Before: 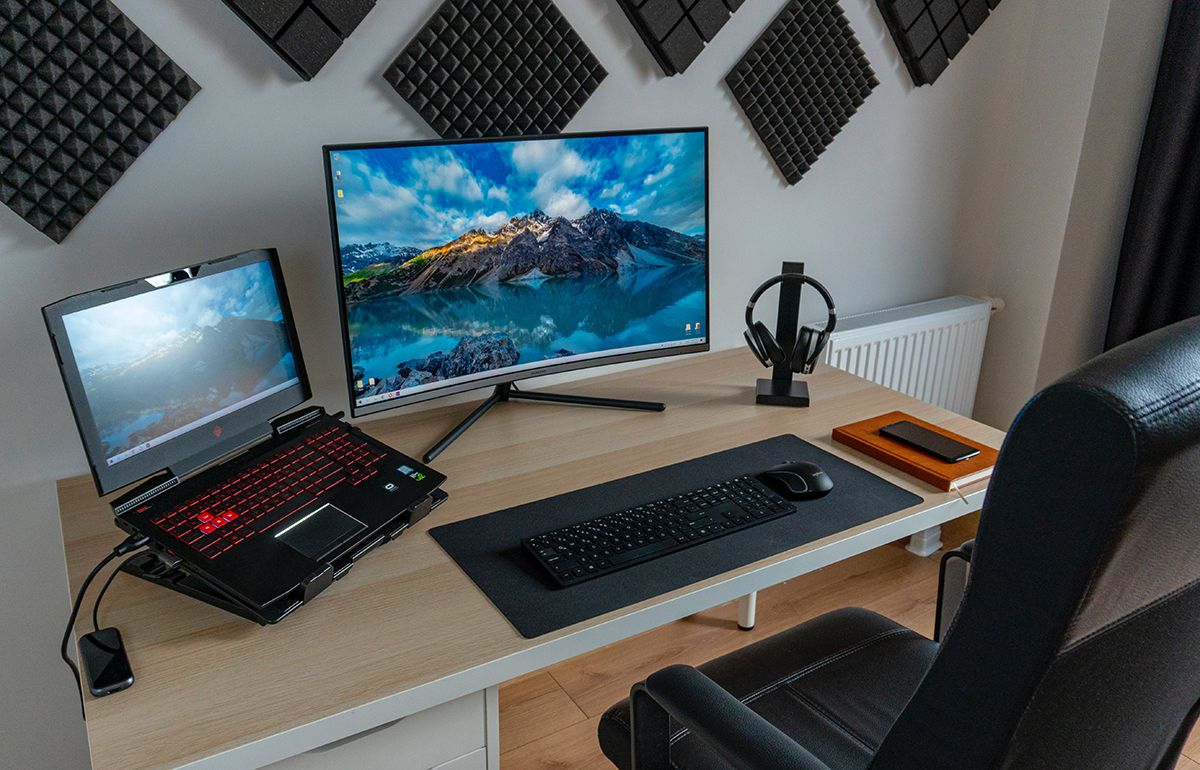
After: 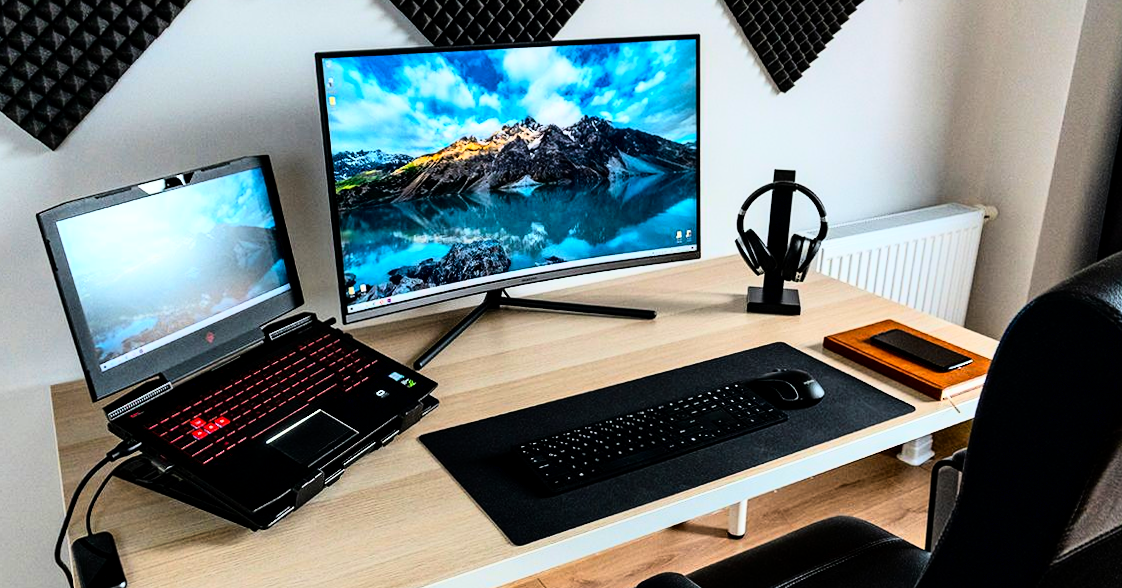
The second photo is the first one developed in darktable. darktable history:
exposure: black level correction 0.005, exposure 0.001 EV, compensate highlight preservation false
crop and rotate: angle 0.03°, top 11.643%, right 5.651%, bottom 11.189%
rgb curve: curves: ch0 [(0, 0) (0.21, 0.15) (0.24, 0.21) (0.5, 0.75) (0.75, 0.96) (0.89, 0.99) (1, 1)]; ch1 [(0, 0.02) (0.21, 0.13) (0.25, 0.2) (0.5, 0.67) (0.75, 0.9) (0.89, 0.97) (1, 1)]; ch2 [(0, 0.02) (0.21, 0.13) (0.25, 0.2) (0.5, 0.67) (0.75, 0.9) (0.89, 0.97) (1, 1)], compensate middle gray true
rotate and perspective: rotation 0.192°, lens shift (horizontal) -0.015, crop left 0.005, crop right 0.996, crop top 0.006, crop bottom 0.99
